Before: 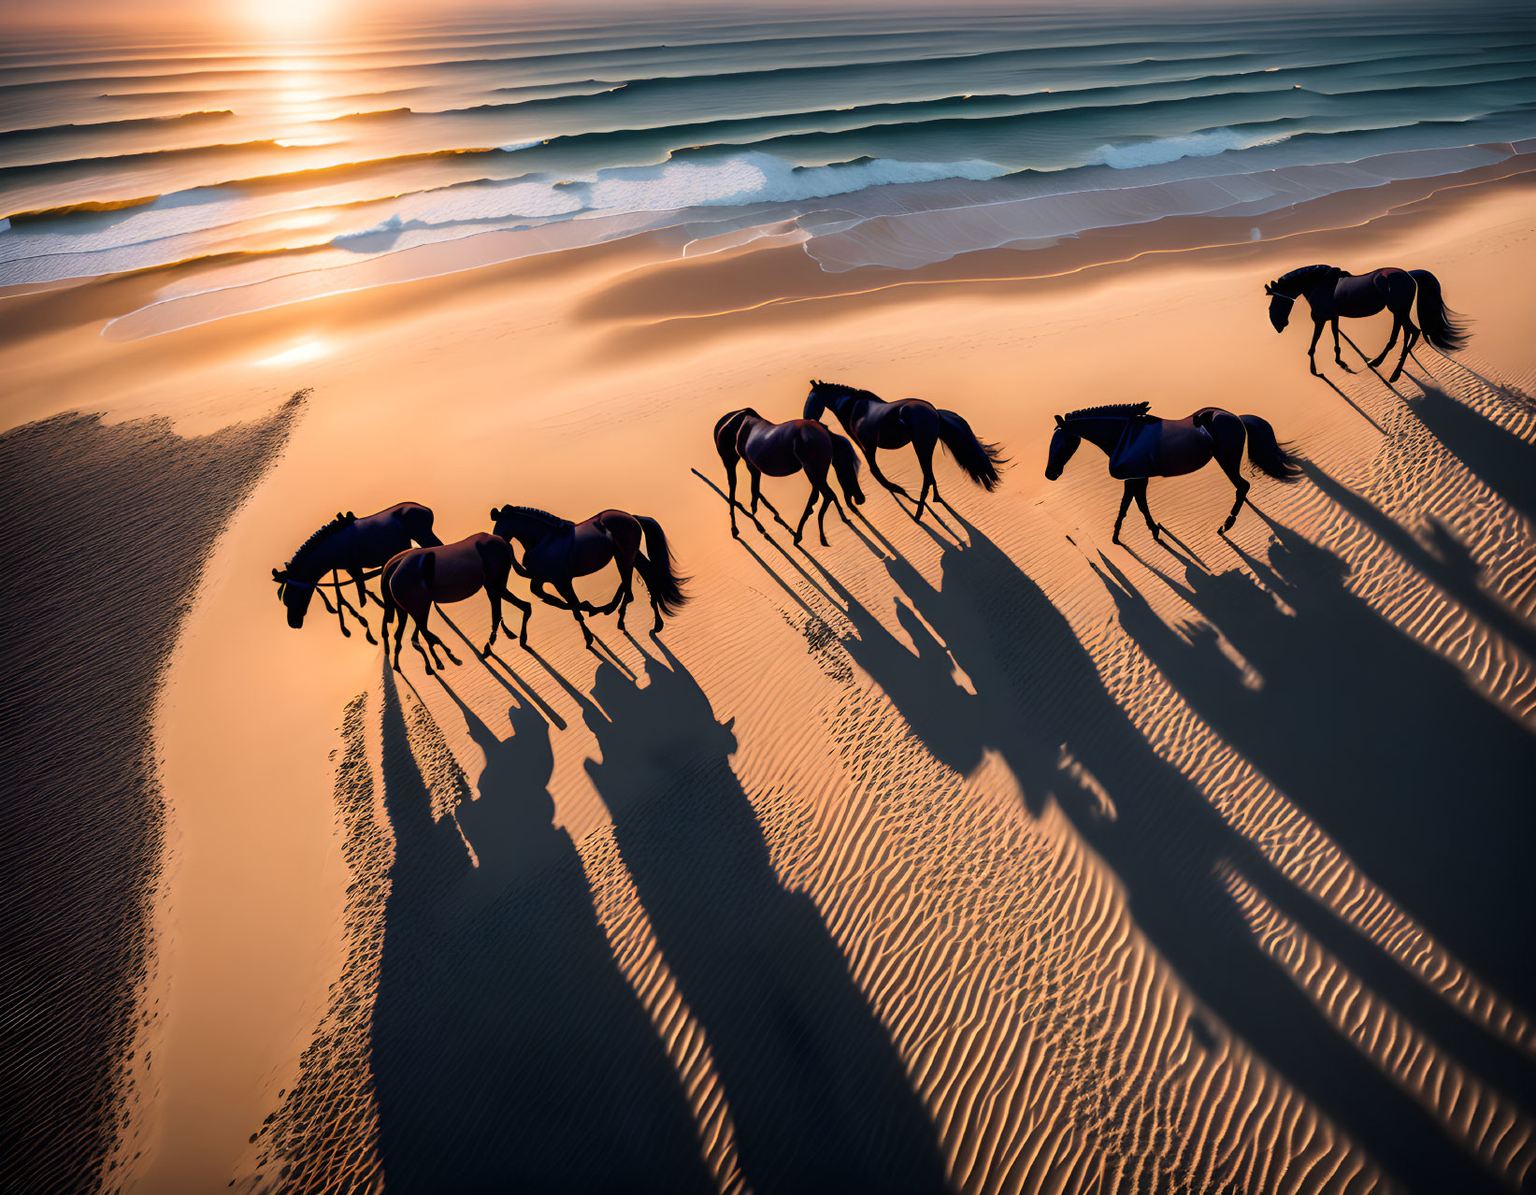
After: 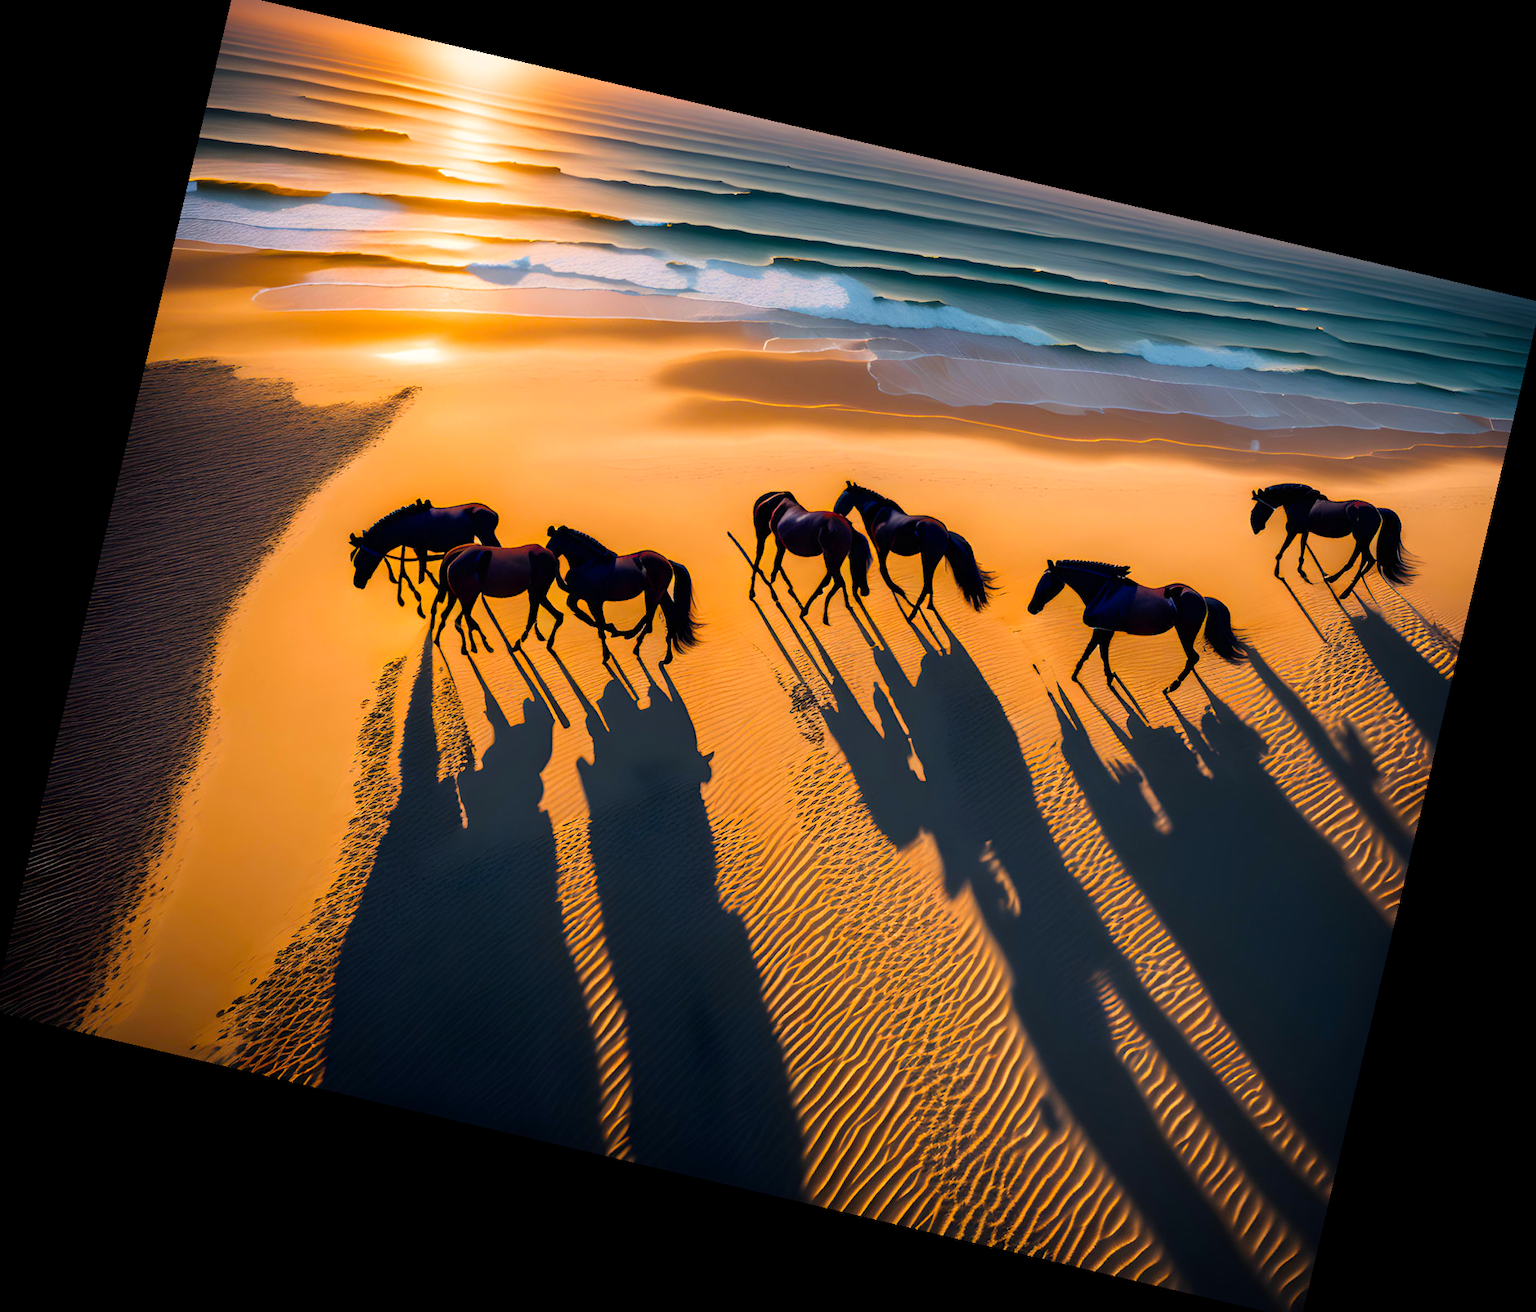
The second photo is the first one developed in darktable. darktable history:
rotate and perspective: rotation 13.27°, automatic cropping off
color balance rgb: linear chroma grading › global chroma 15%, perceptual saturation grading › global saturation 30%
crop: left 0.434%, top 0.485%, right 0.244%, bottom 0.386%
